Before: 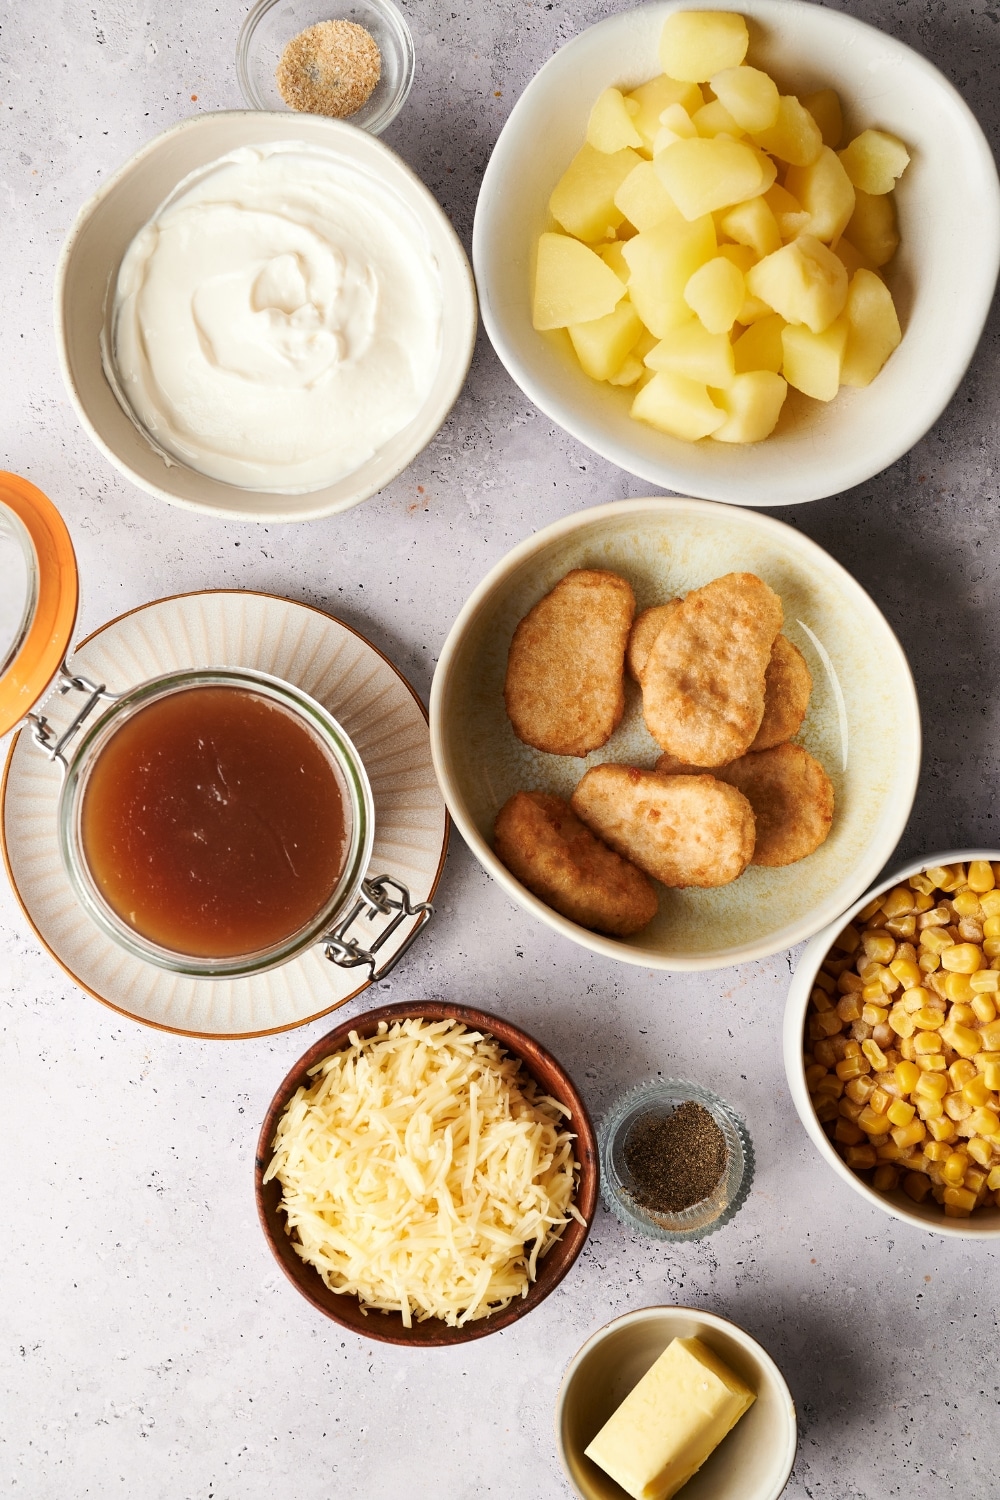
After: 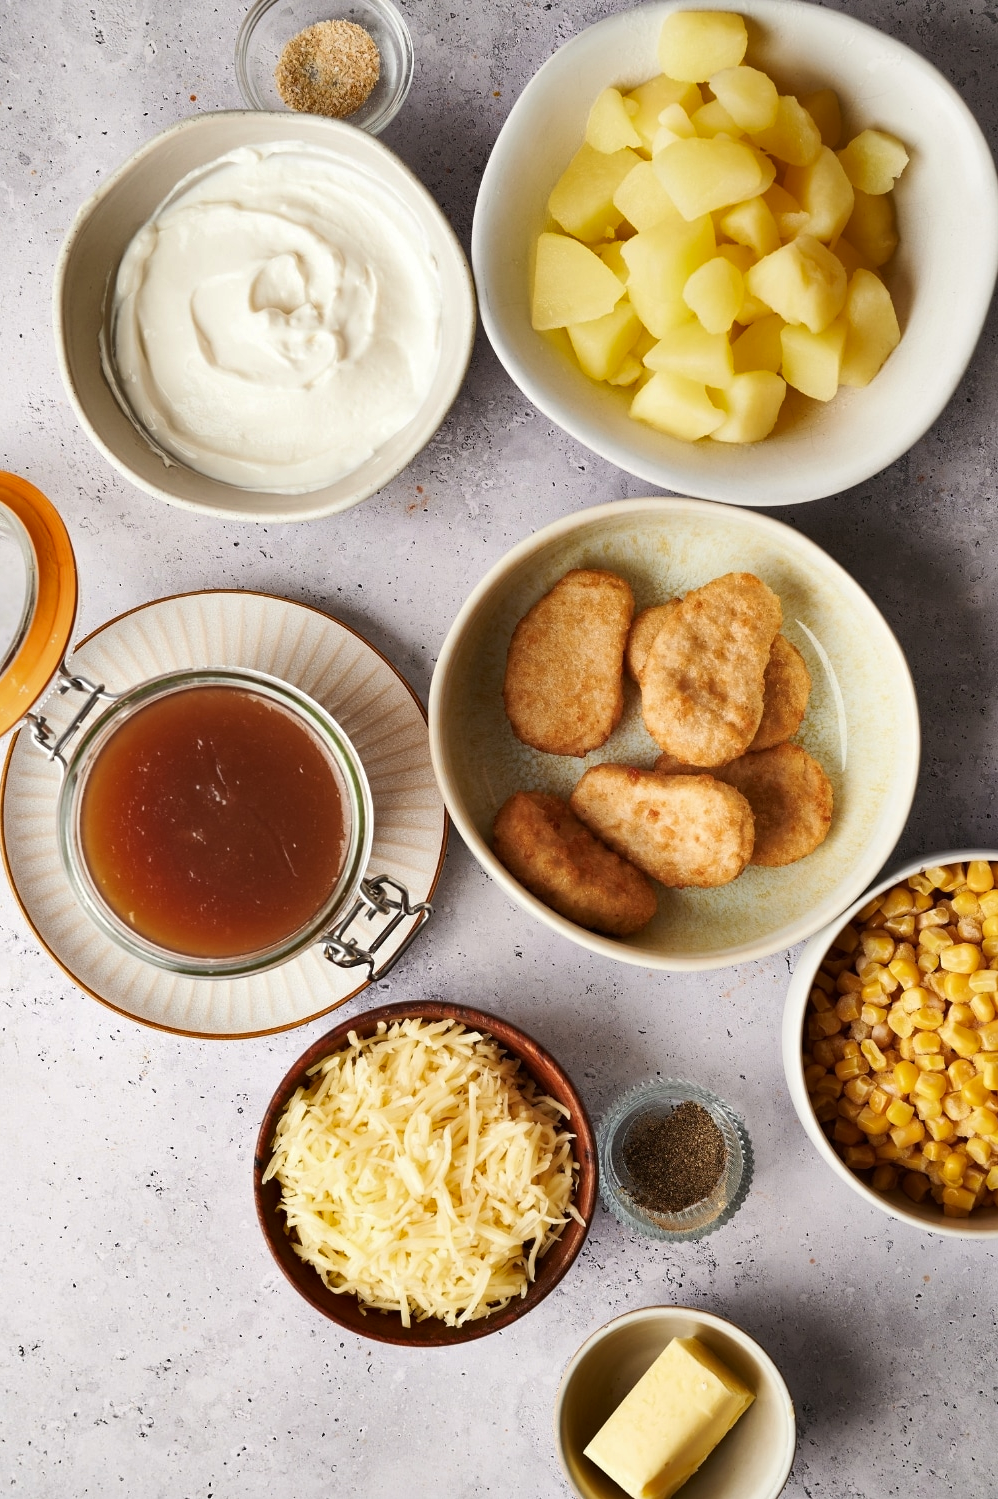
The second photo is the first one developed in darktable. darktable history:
shadows and highlights: soften with gaussian
crop: left 0.122%
